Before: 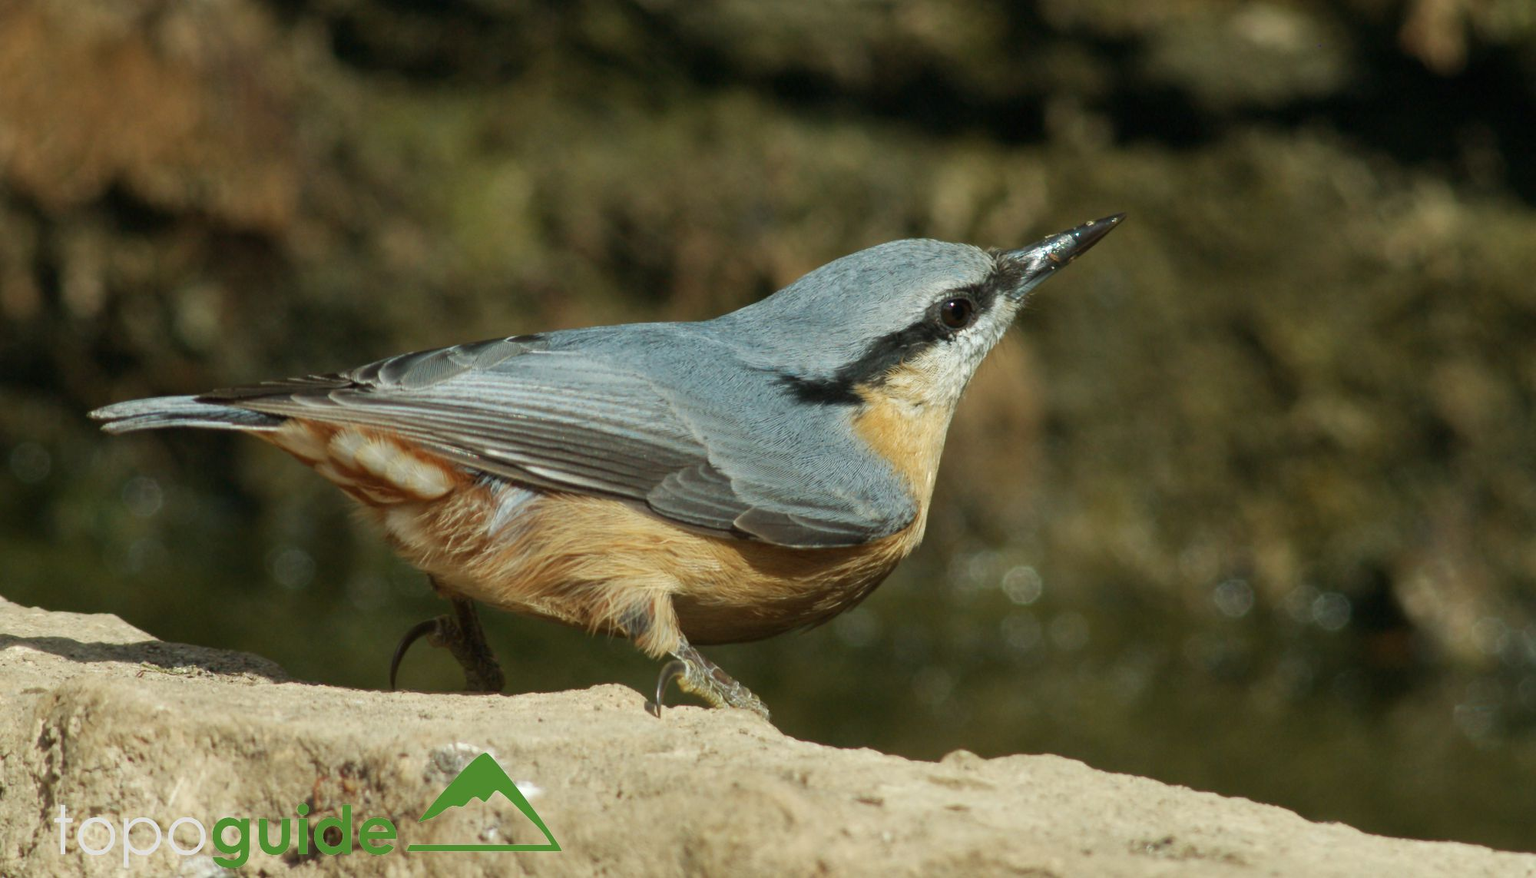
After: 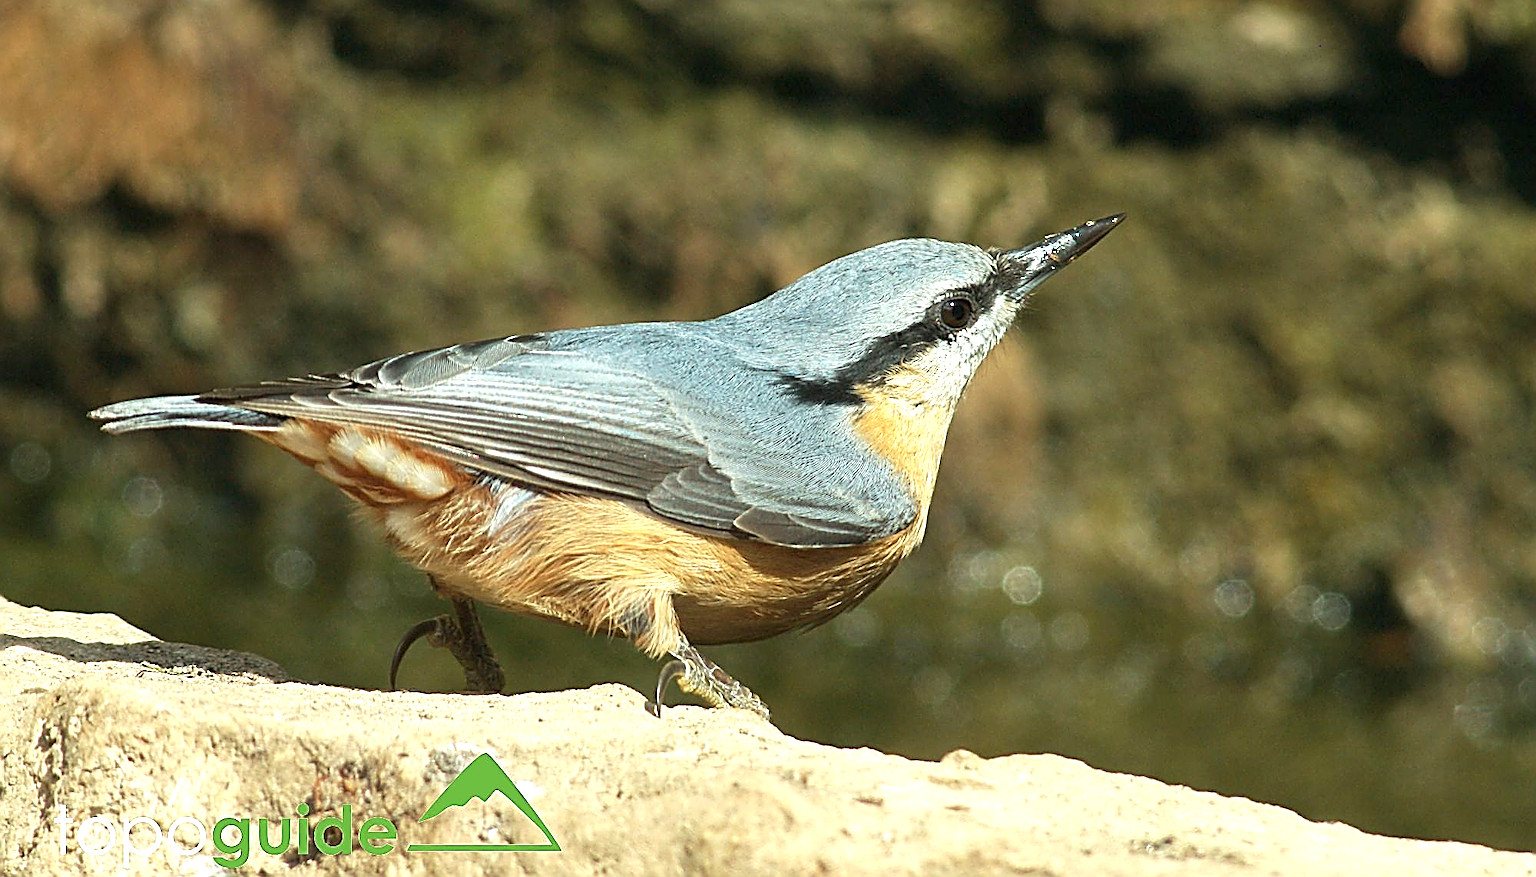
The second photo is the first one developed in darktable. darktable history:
sharpen: amount 2
exposure: exposure 1 EV, compensate highlight preservation false
